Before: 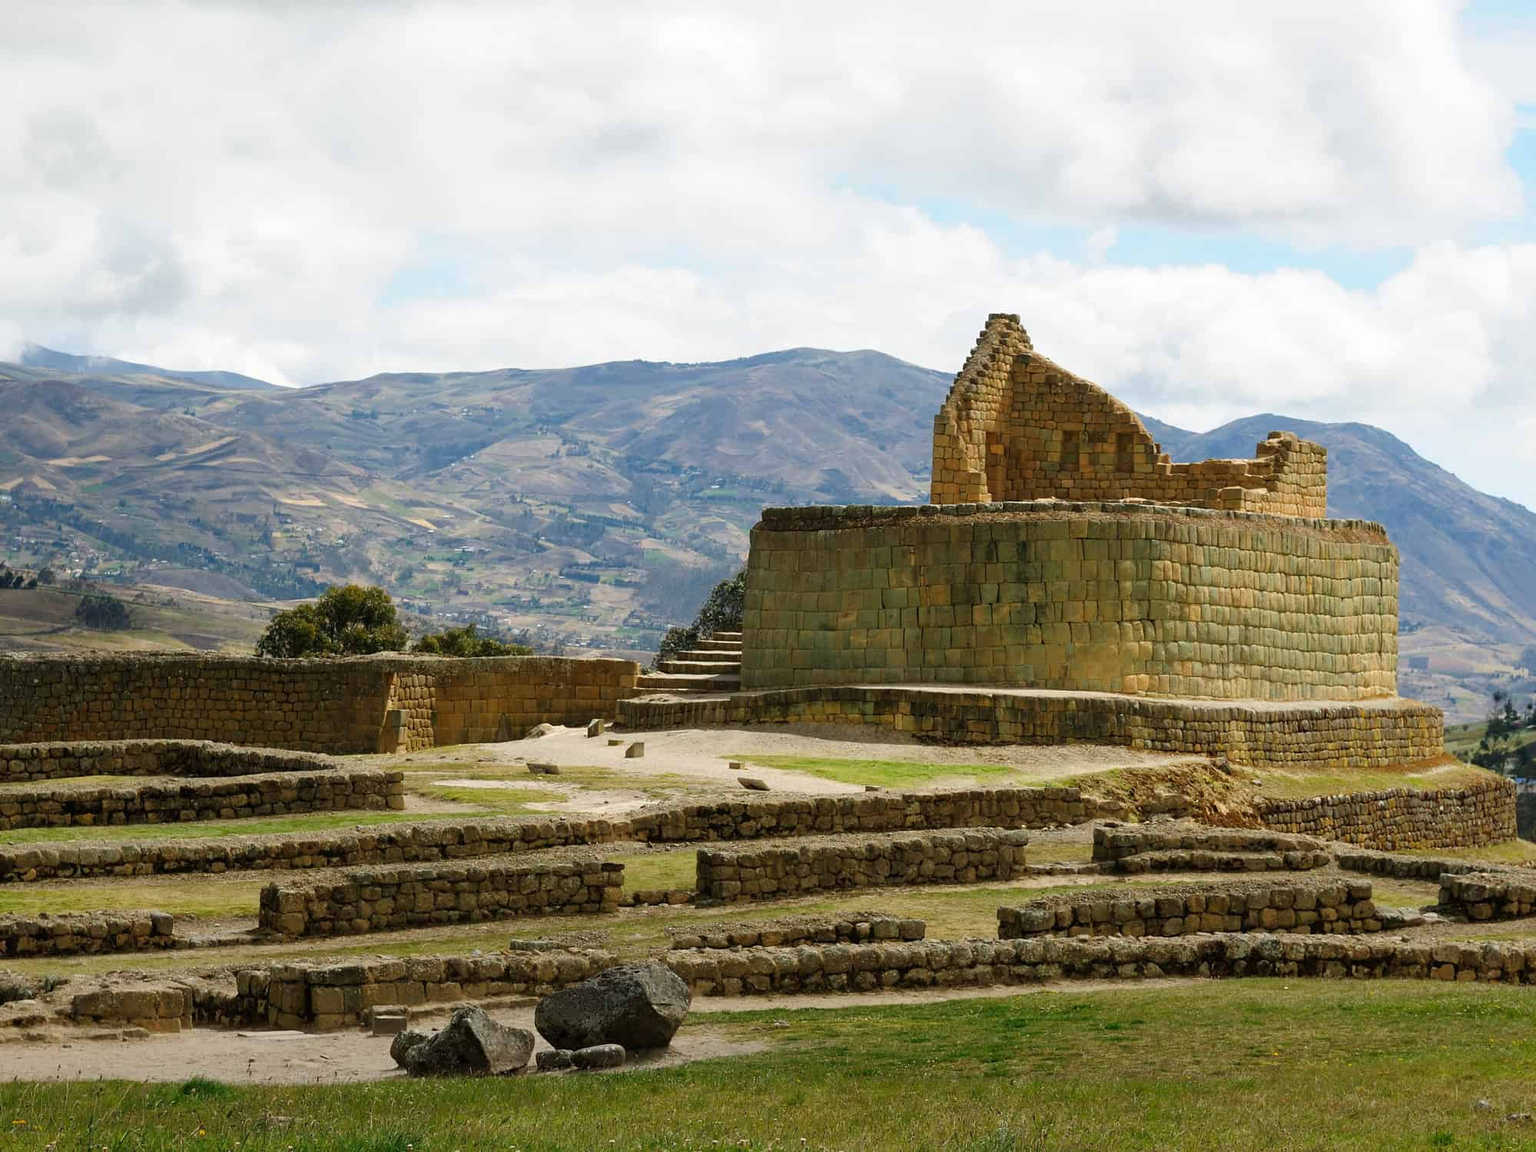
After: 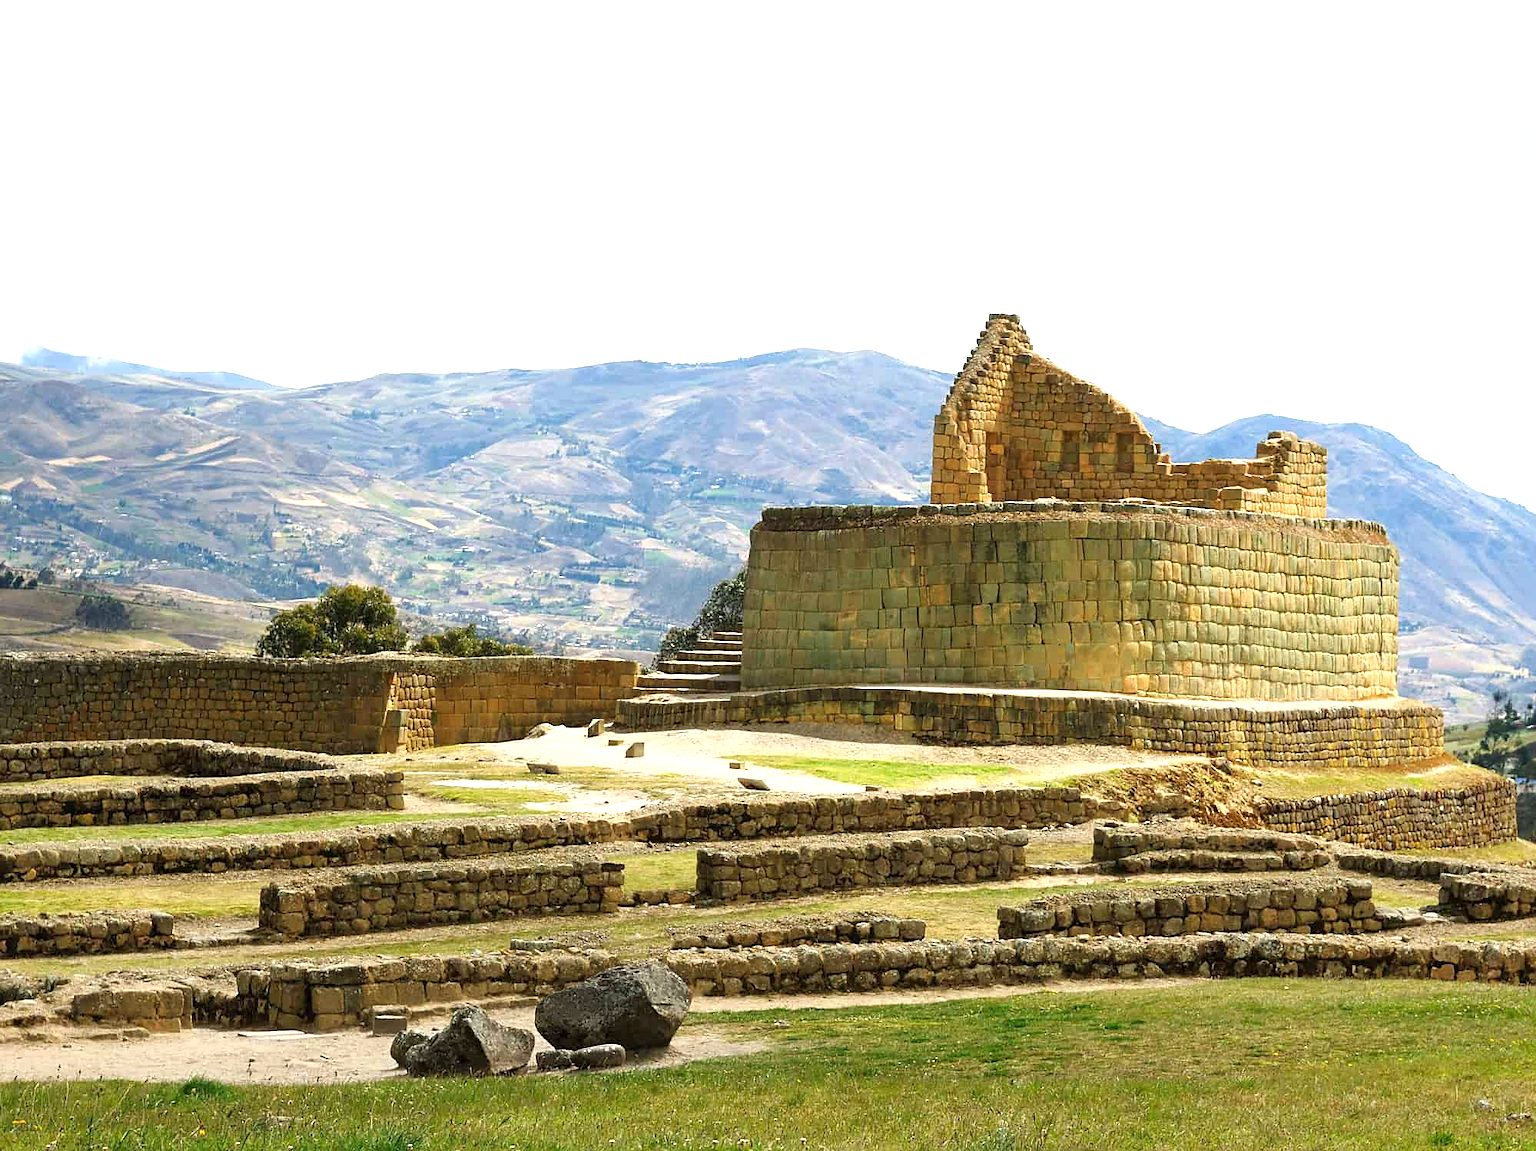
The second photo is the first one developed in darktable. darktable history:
exposure: exposure 1 EV, compensate exposure bias true, compensate highlight preservation false
sharpen: radius 1.506, amount 0.412, threshold 1.33
